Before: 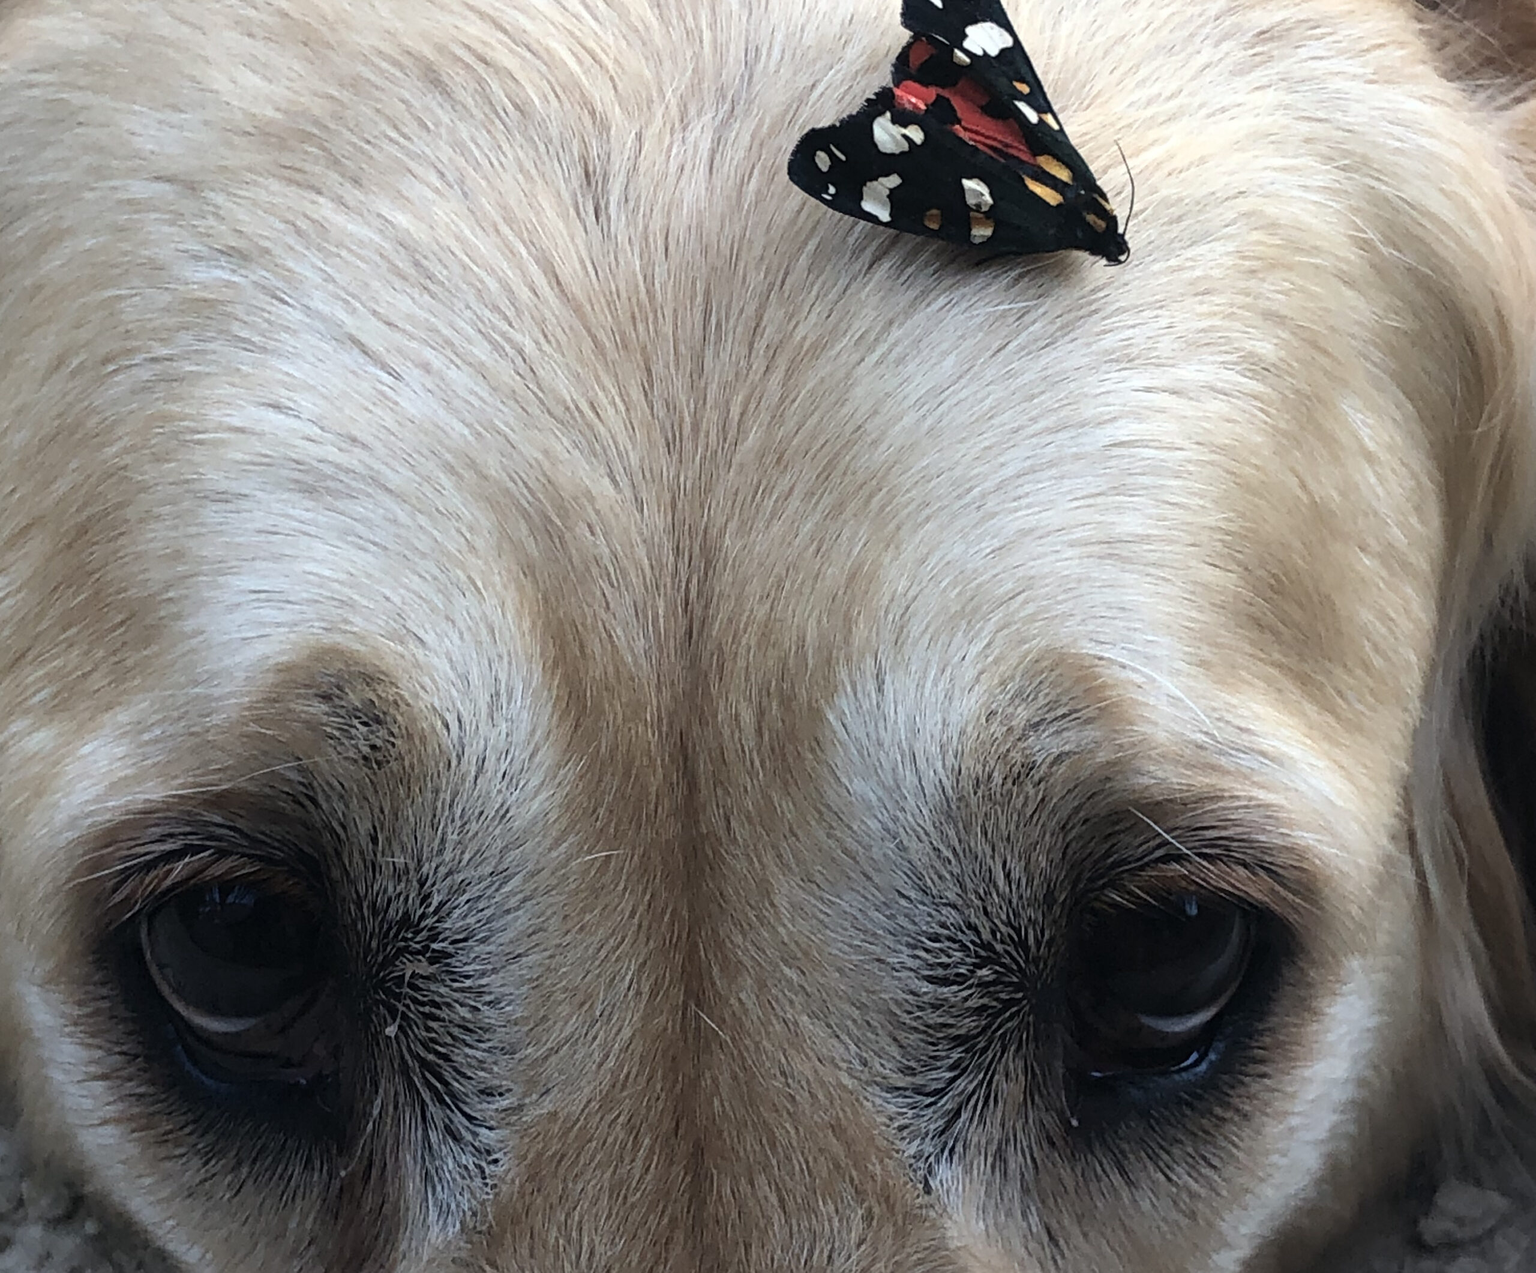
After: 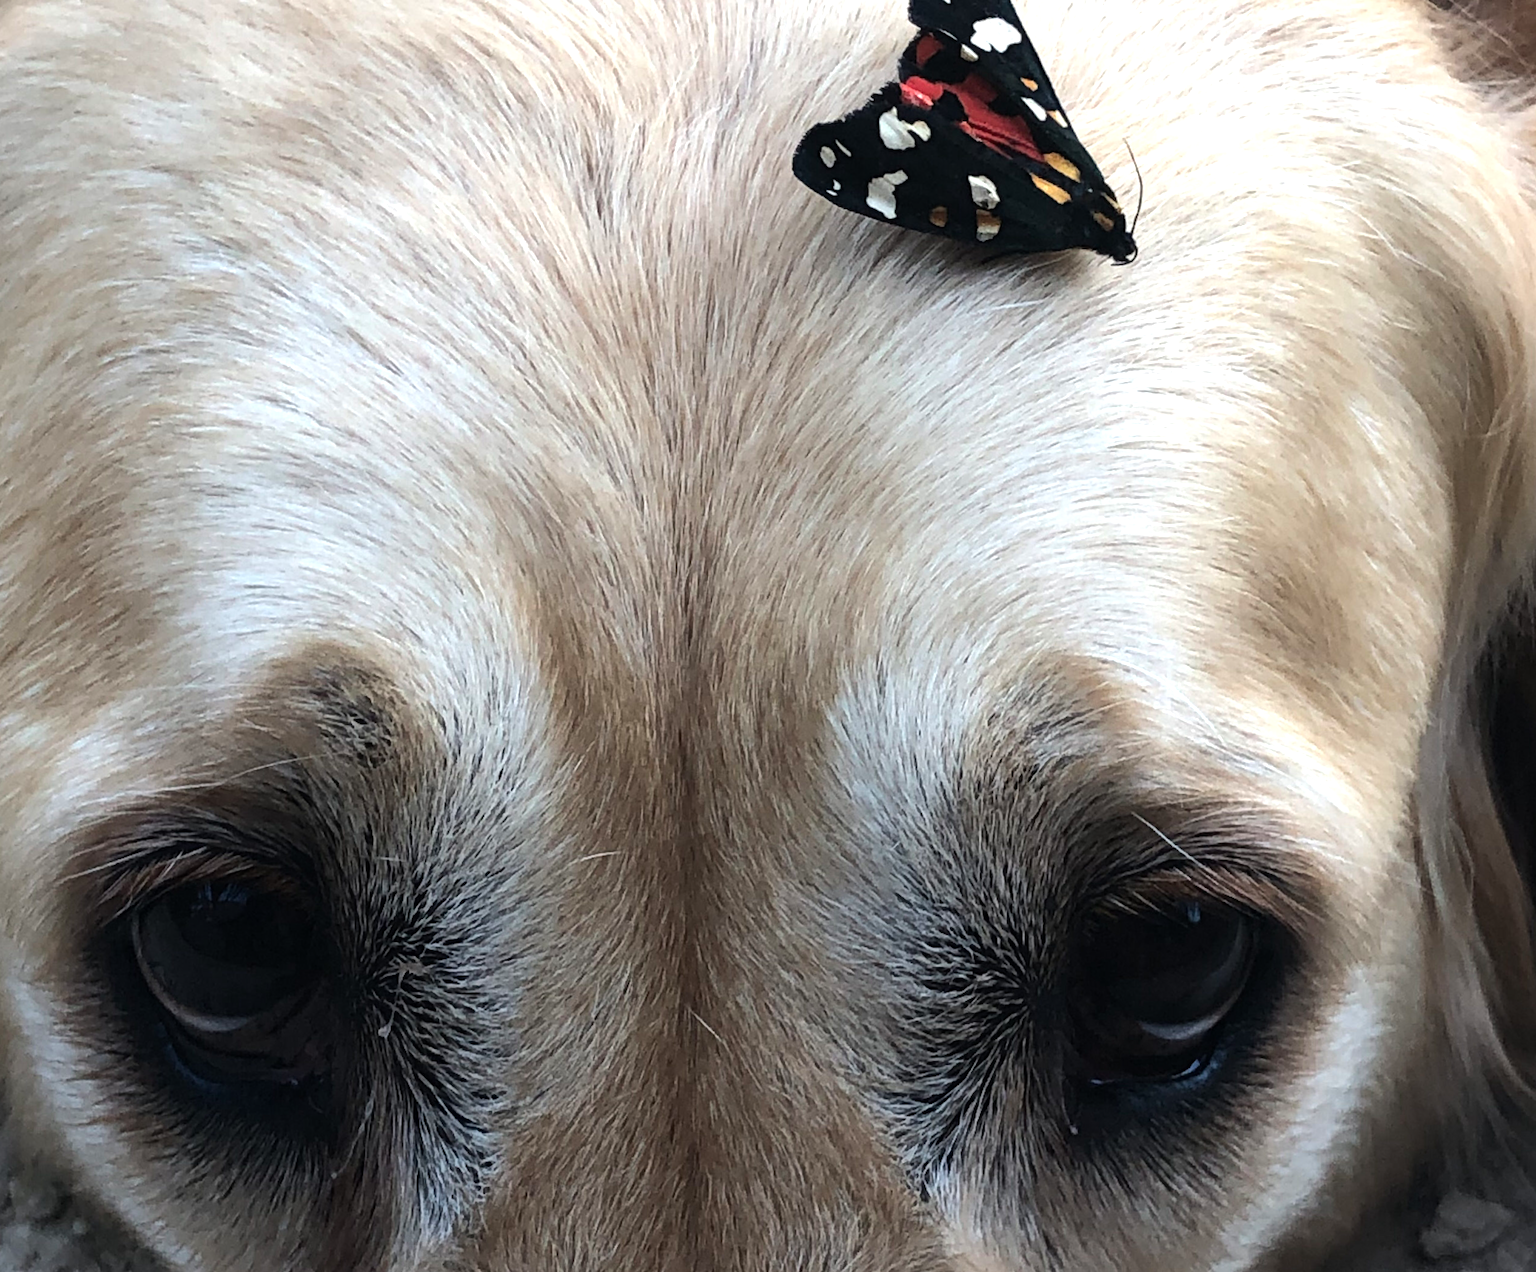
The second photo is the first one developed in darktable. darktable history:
crop and rotate: angle -0.5°
tone equalizer: -8 EV -0.417 EV, -7 EV -0.389 EV, -6 EV -0.333 EV, -5 EV -0.222 EV, -3 EV 0.222 EV, -2 EV 0.333 EV, -1 EV 0.389 EV, +0 EV 0.417 EV, edges refinement/feathering 500, mask exposure compensation -1.57 EV, preserve details no
